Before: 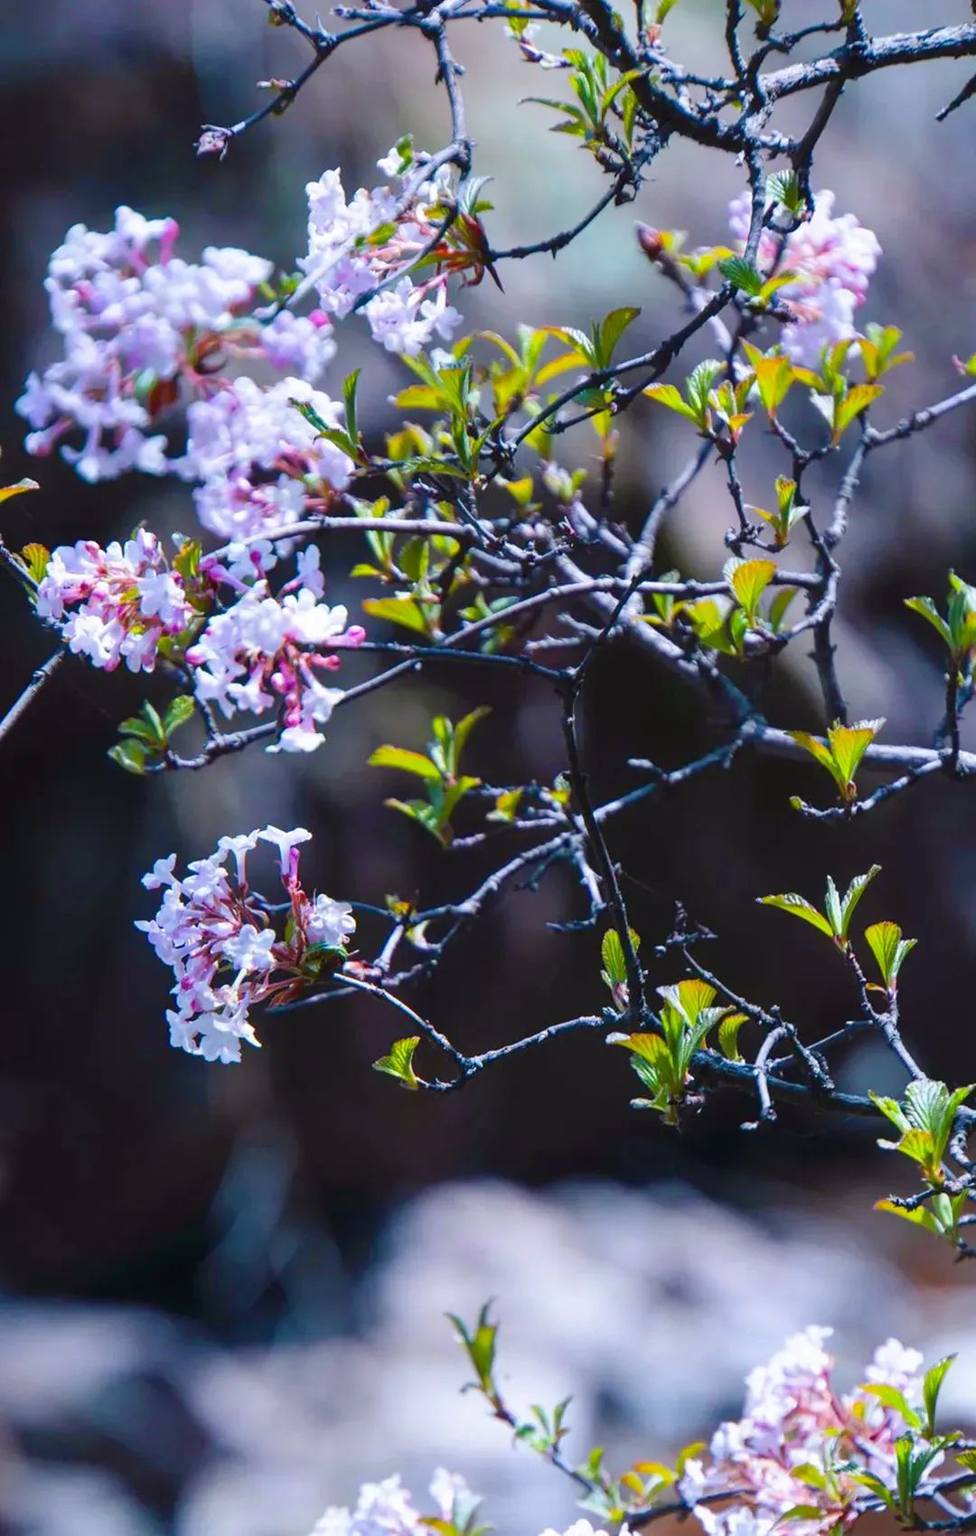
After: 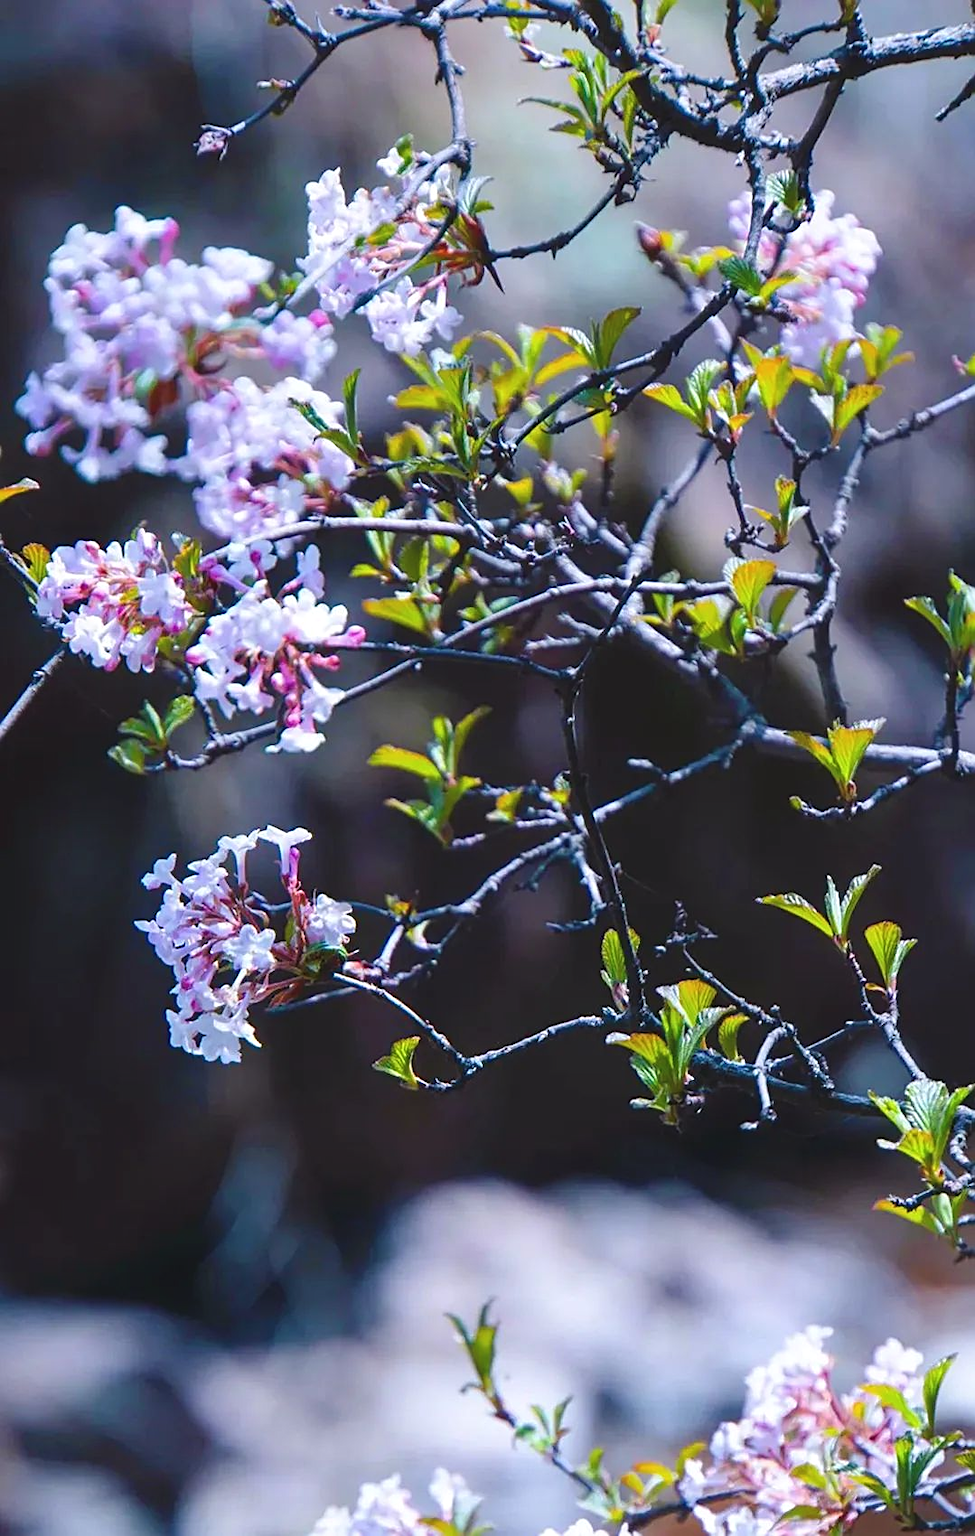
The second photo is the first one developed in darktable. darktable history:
exposure: black level correction -0.005, exposure 0.054 EV, compensate highlight preservation false
sharpen: on, module defaults
